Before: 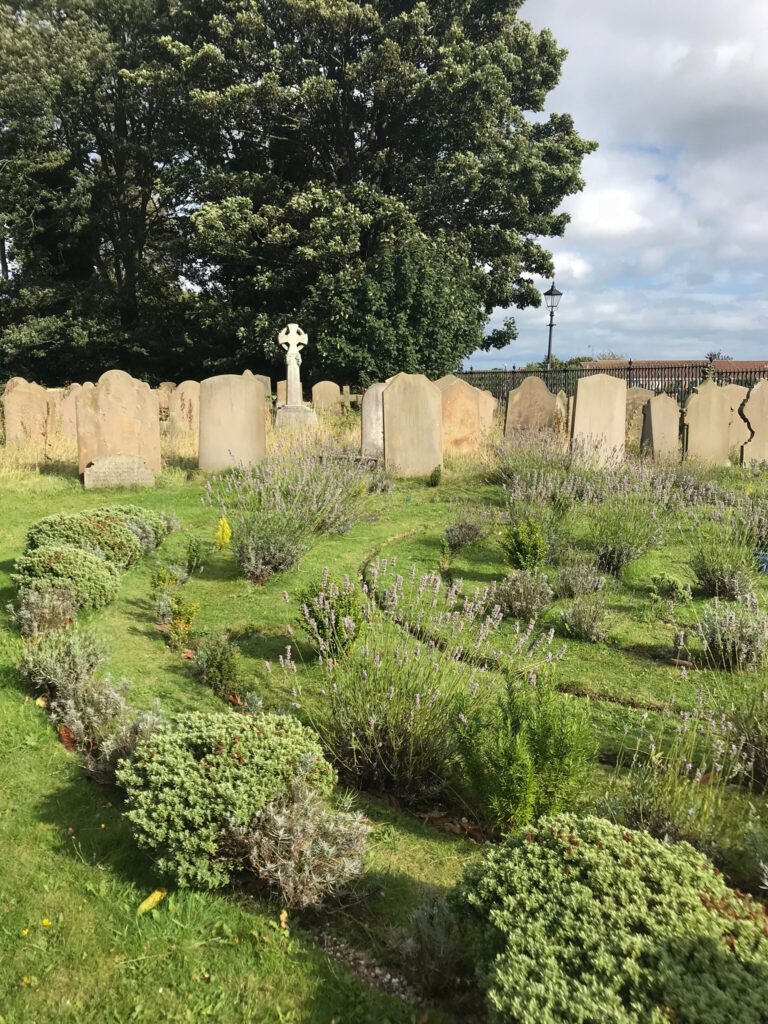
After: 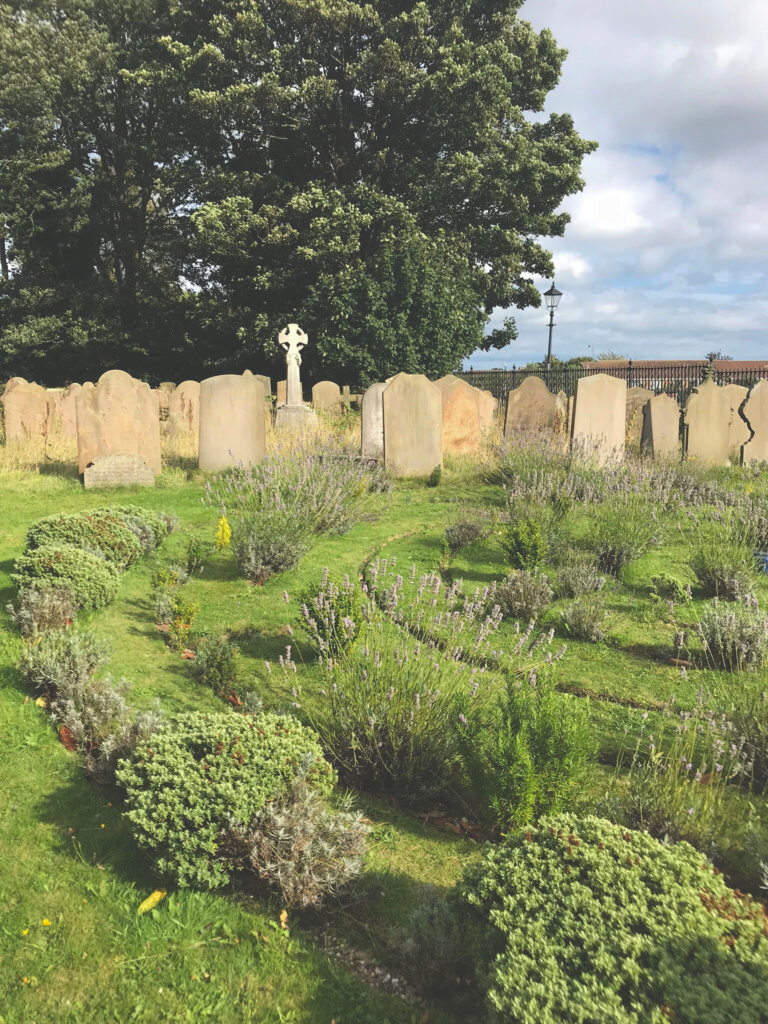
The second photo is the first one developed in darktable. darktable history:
contrast brightness saturation: contrast 0.045, saturation 0.16
exposure: black level correction -0.03, compensate highlight preservation false
